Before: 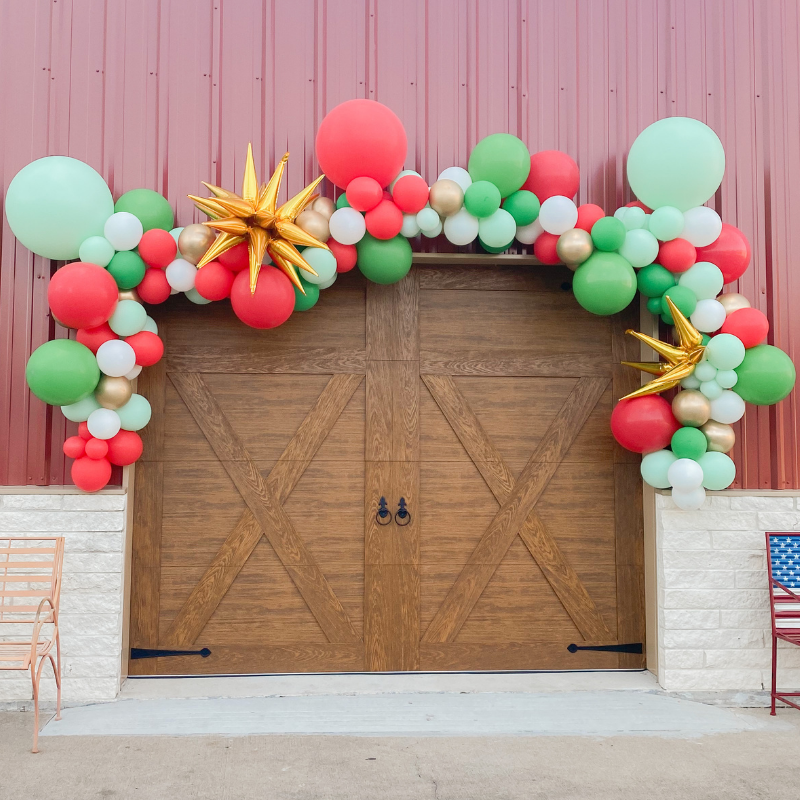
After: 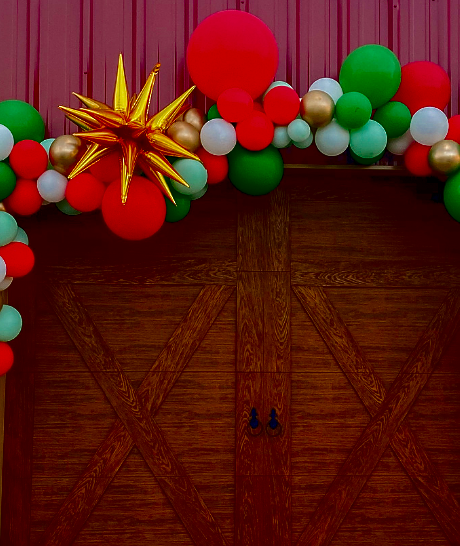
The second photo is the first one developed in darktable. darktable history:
contrast brightness saturation: brightness -1, saturation 0.983
sharpen: radius 0.994
crop: left 16.184%, top 11.226%, right 26.222%, bottom 20.431%
local contrast: on, module defaults
